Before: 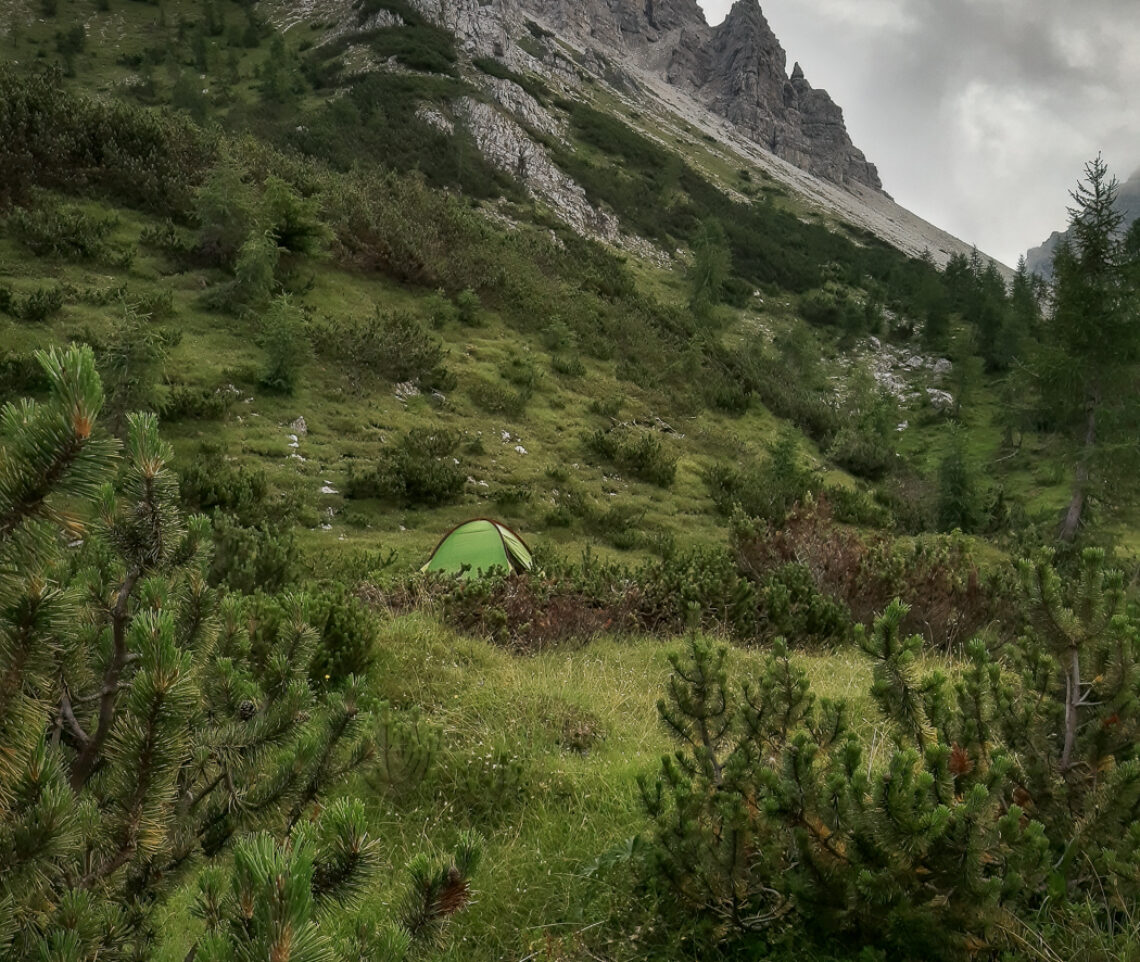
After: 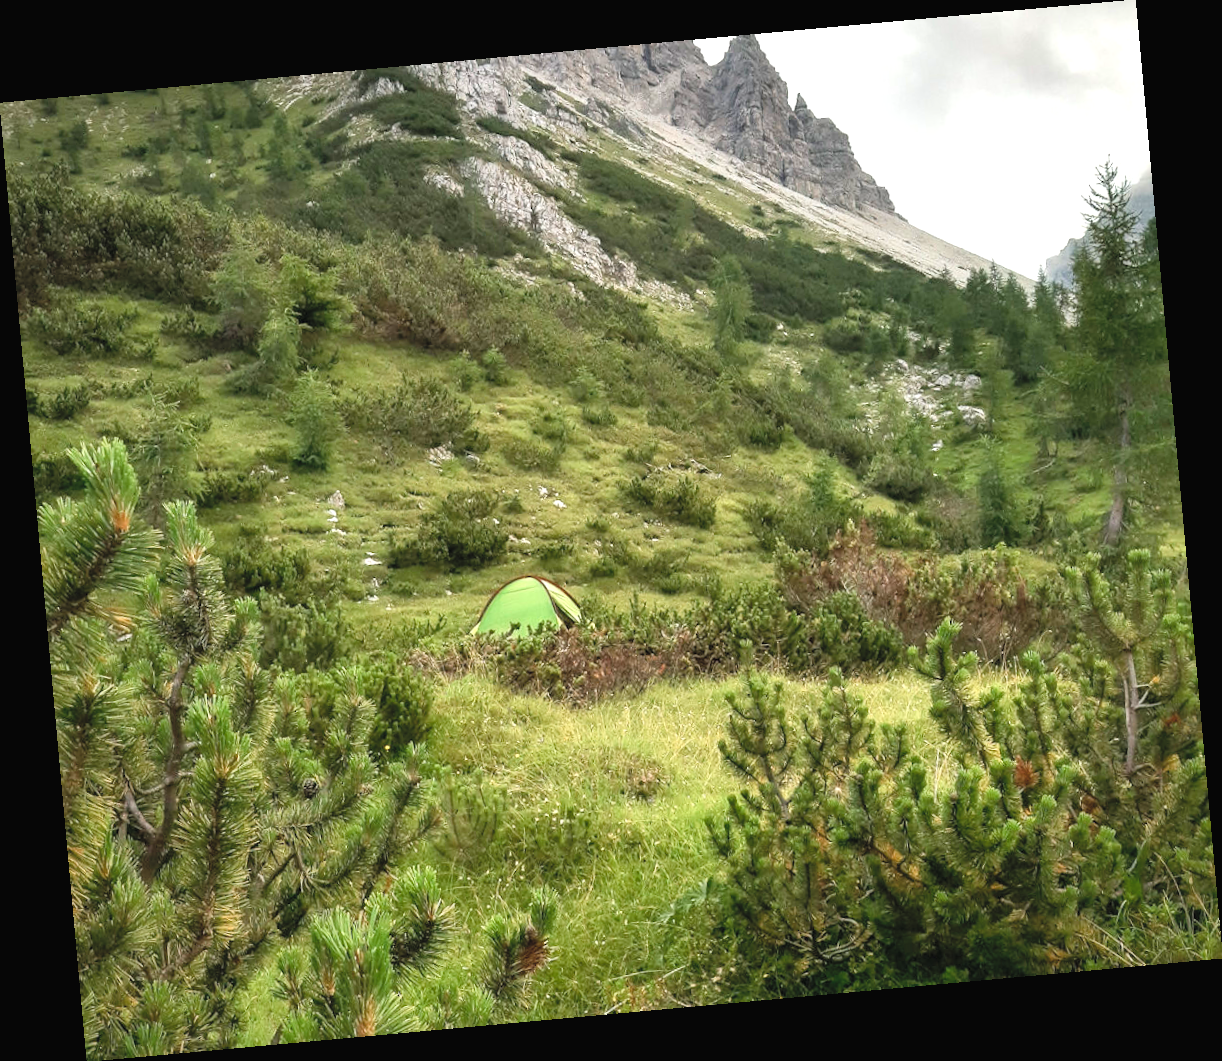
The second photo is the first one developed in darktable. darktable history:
color balance rgb: shadows lift › luminance -20%, power › hue 72.24°, highlights gain › luminance 15%, global offset › hue 171.6°, perceptual saturation grading › highlights -30%, perceptual saturation grading › shadows 20%, global vibrance 30%, contrast 10%
contrast brightness saturation: contrast 0.1, brightness 0.3, saturation 0.14
exposure: black level correction 0, exposure 0.7 EV, compensate exposure bias true, compensate highlight preservation false
rotate and perspective: rotation -5.2°, automatic cropping off
